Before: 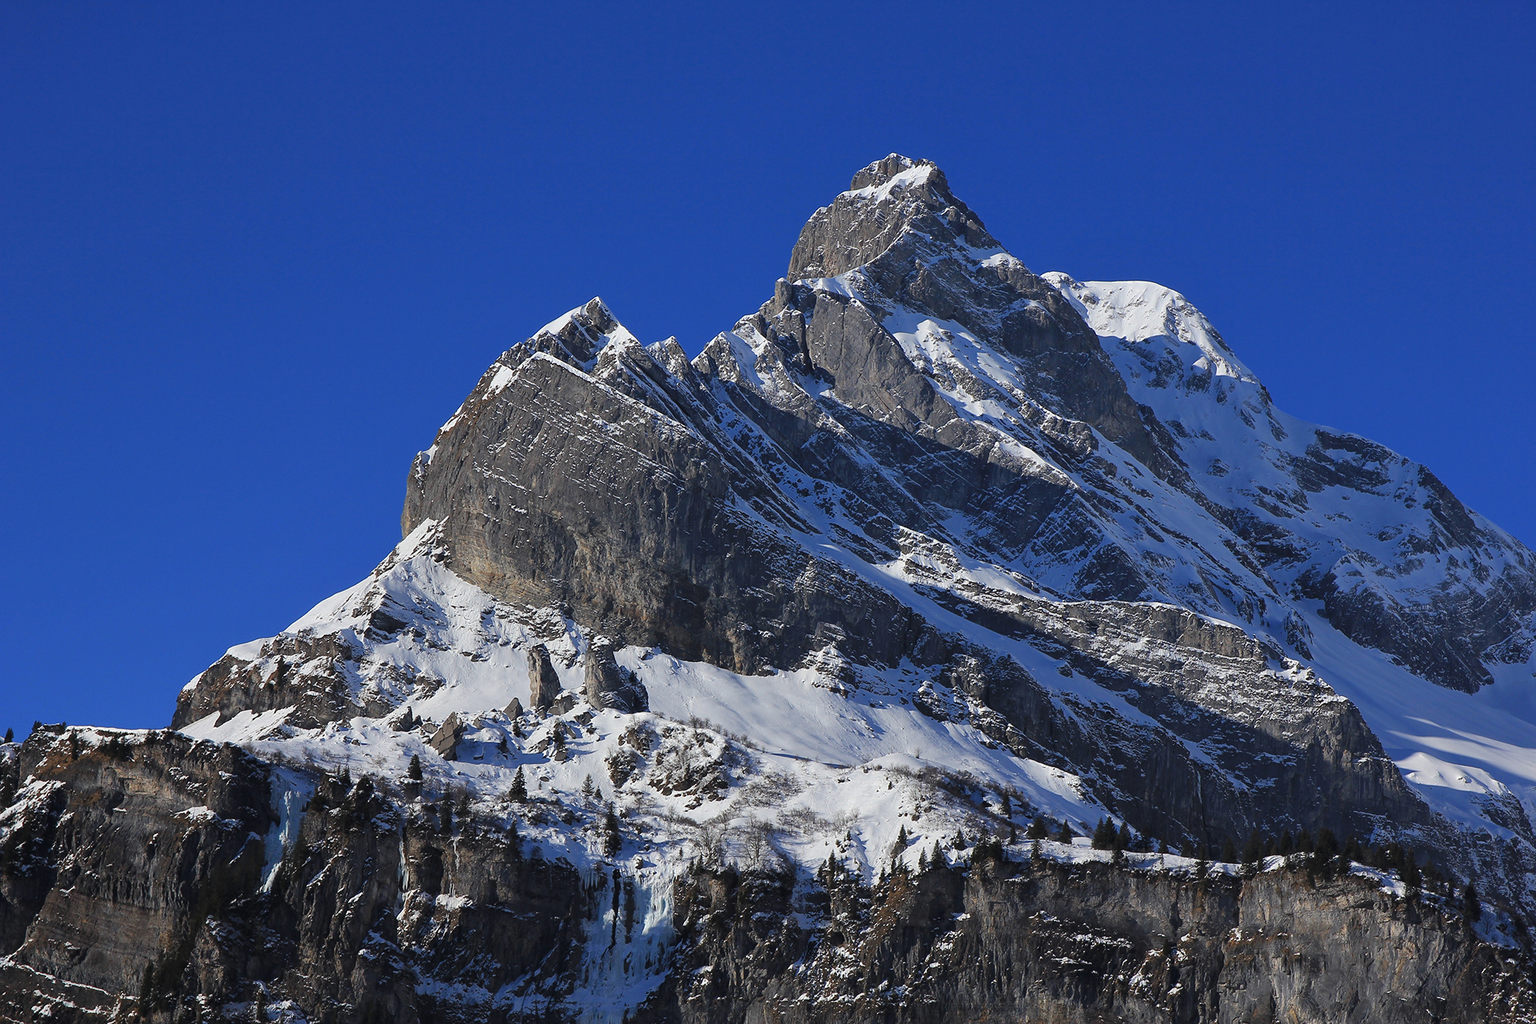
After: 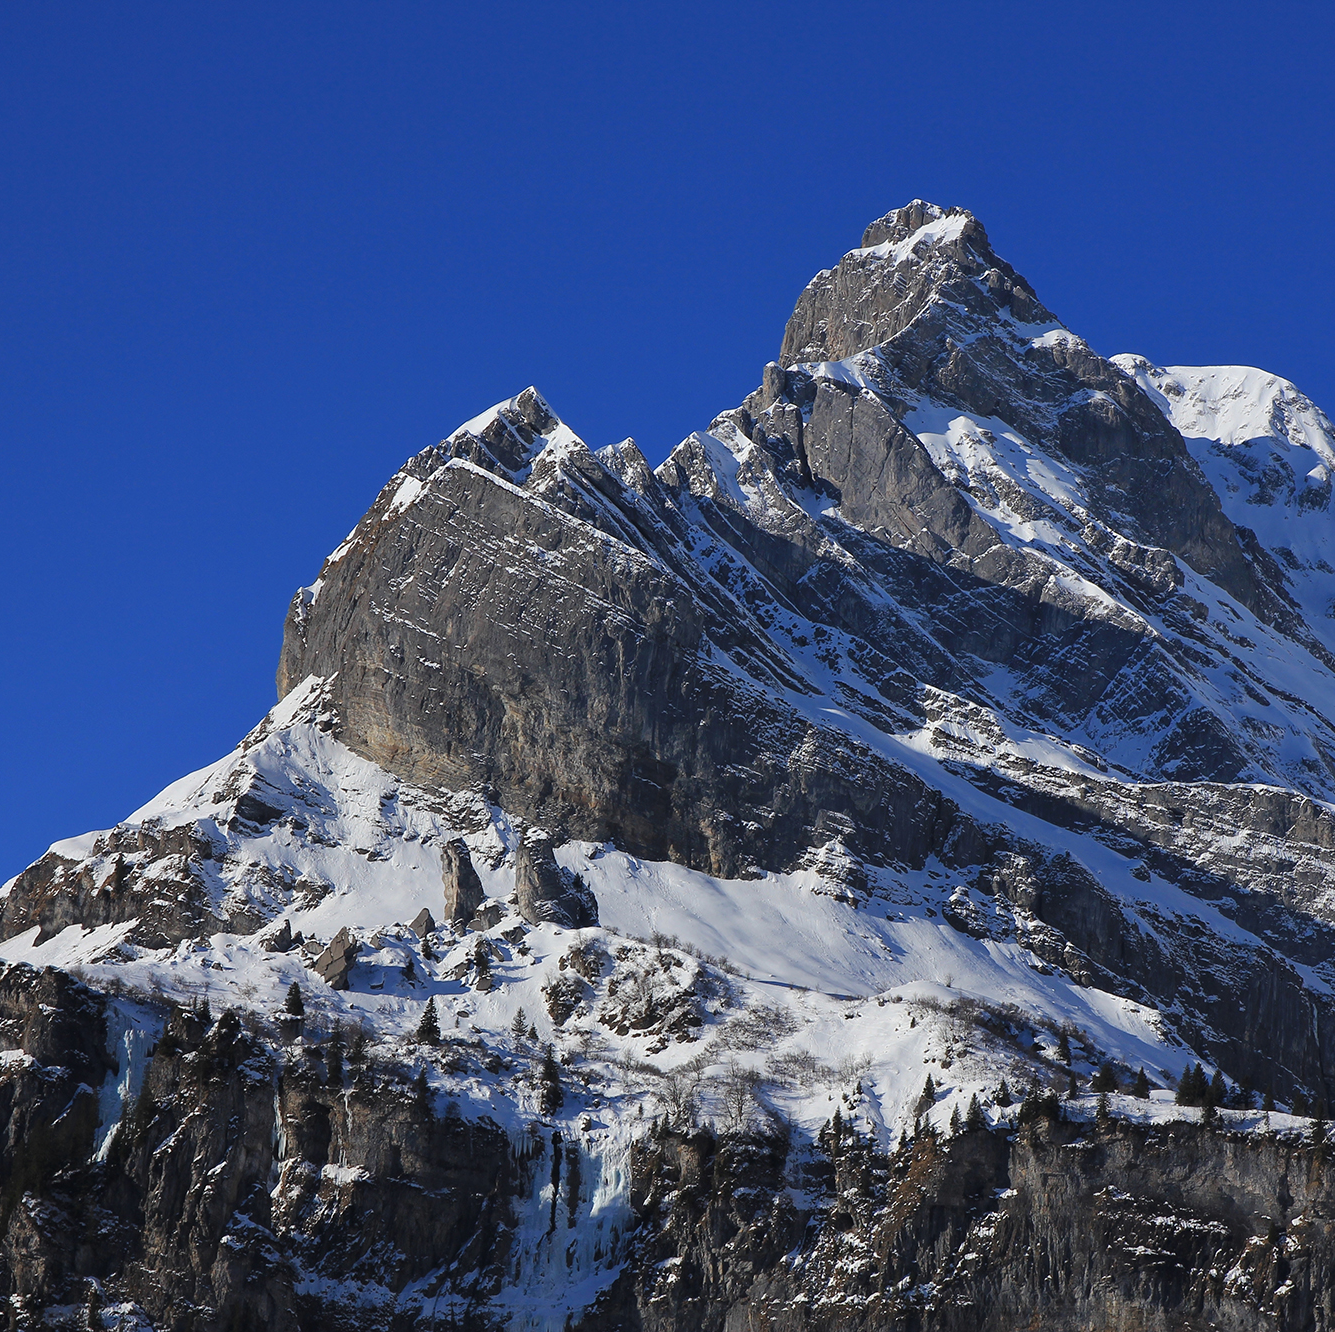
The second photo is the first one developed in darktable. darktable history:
crop and rotate: left 12.311%, right 20.904%
